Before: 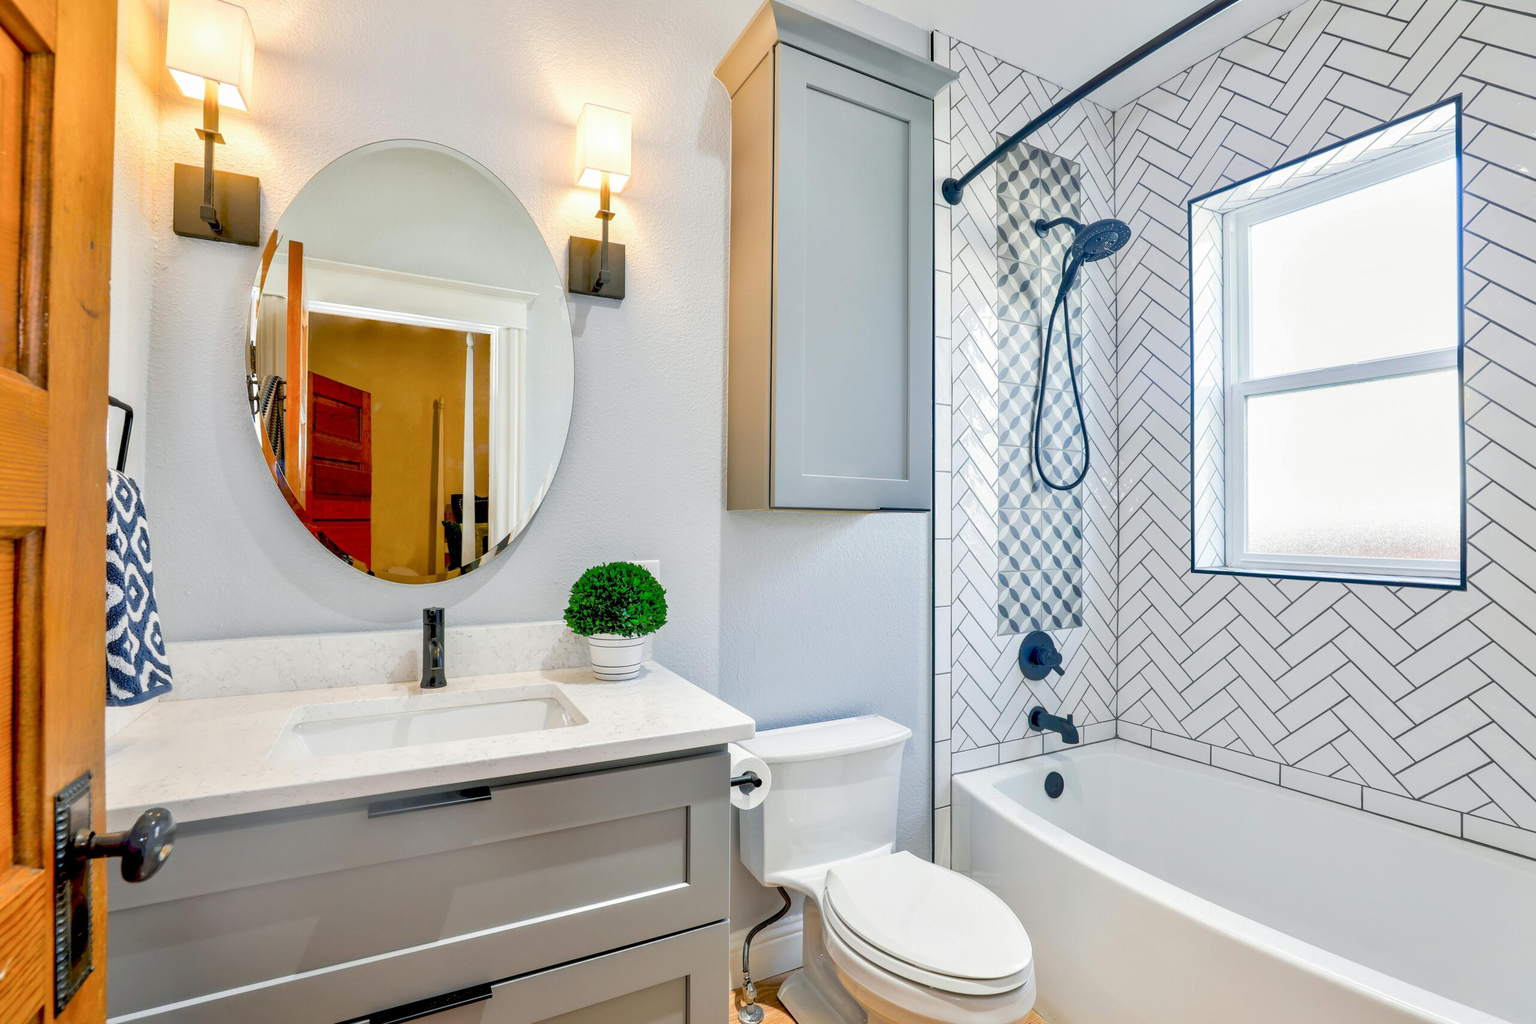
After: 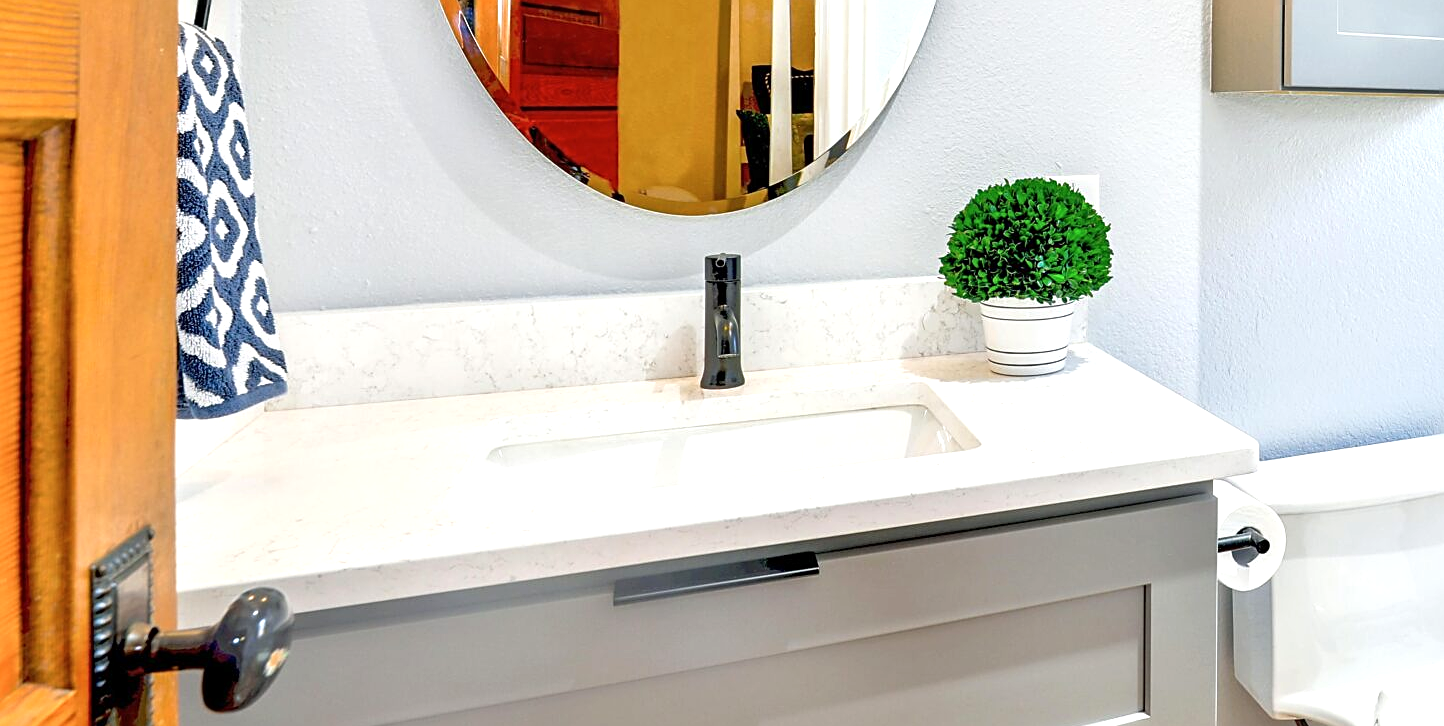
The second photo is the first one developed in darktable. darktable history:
crop: top 44.439%, right 43.584%, bottom 13.005%
contrast brightness saturation: contrast 0.006, saturation -0.049
exposure: exposure 0.608 EV, compensate highlight preservation false
sharpen: on, module defaults
